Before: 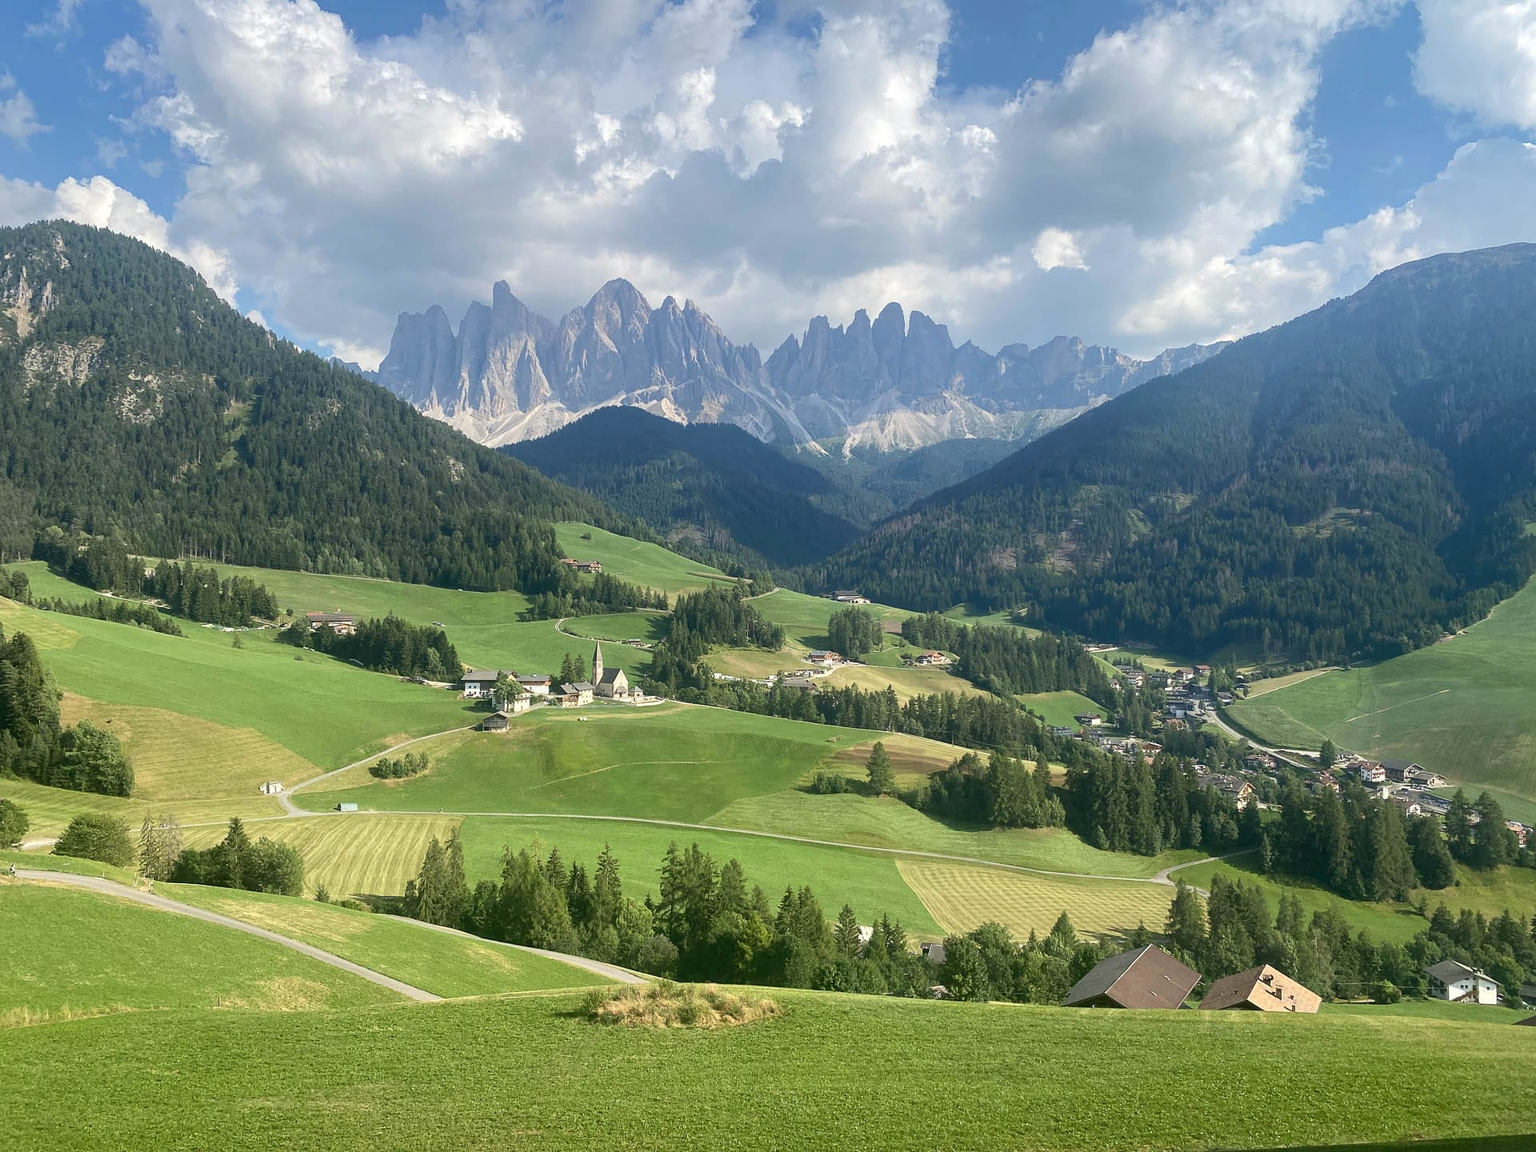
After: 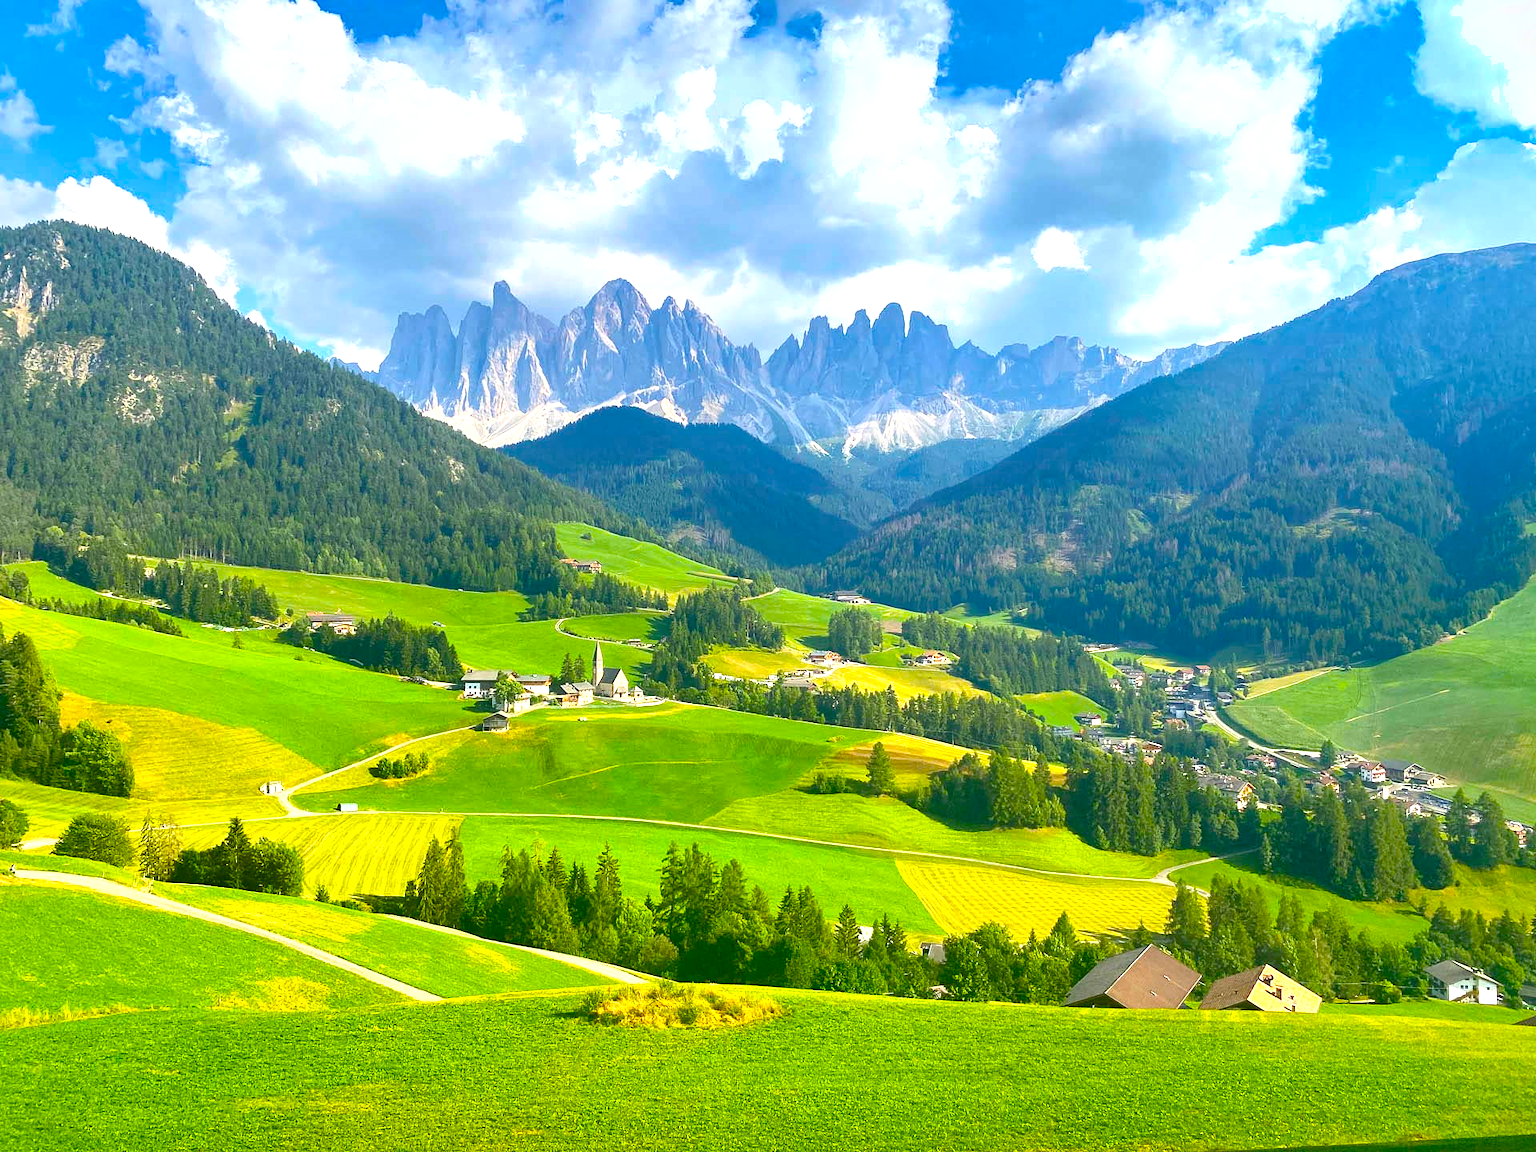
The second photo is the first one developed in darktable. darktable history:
shadows and highlights: shadows 60, soften with gaussian
color balance: input saturation 134.34%, contrast -10.04%, contrast fulcrum 19.67%, output saturation 133.51%
exposure: black level correction 0, exposure 1.1 EV, compensate exposure bias true, compensate highlight preservation false
tone equalizer: -7 EV 0.18 EV, -6 EV 0.12 EV, -5 EV 0.08 EV, -4 EV 0.04 EV, -2 EV -0.02 EV, -1 EV -0.04 EV, +0 EV -0.06 EV, luminance estimator HSV value / RGB max
